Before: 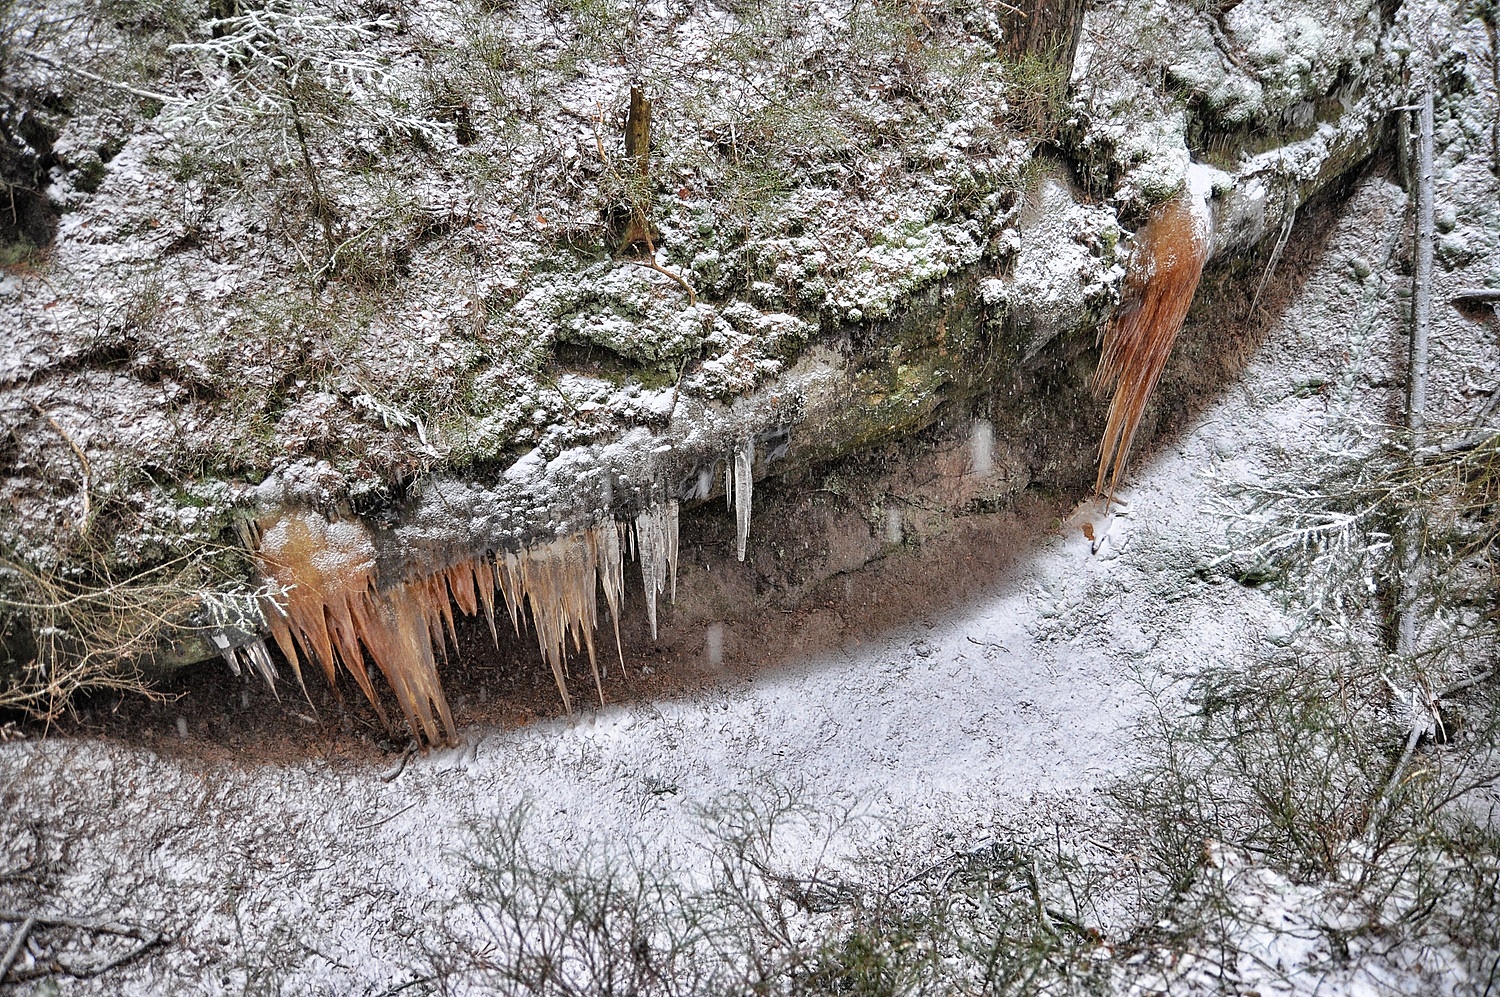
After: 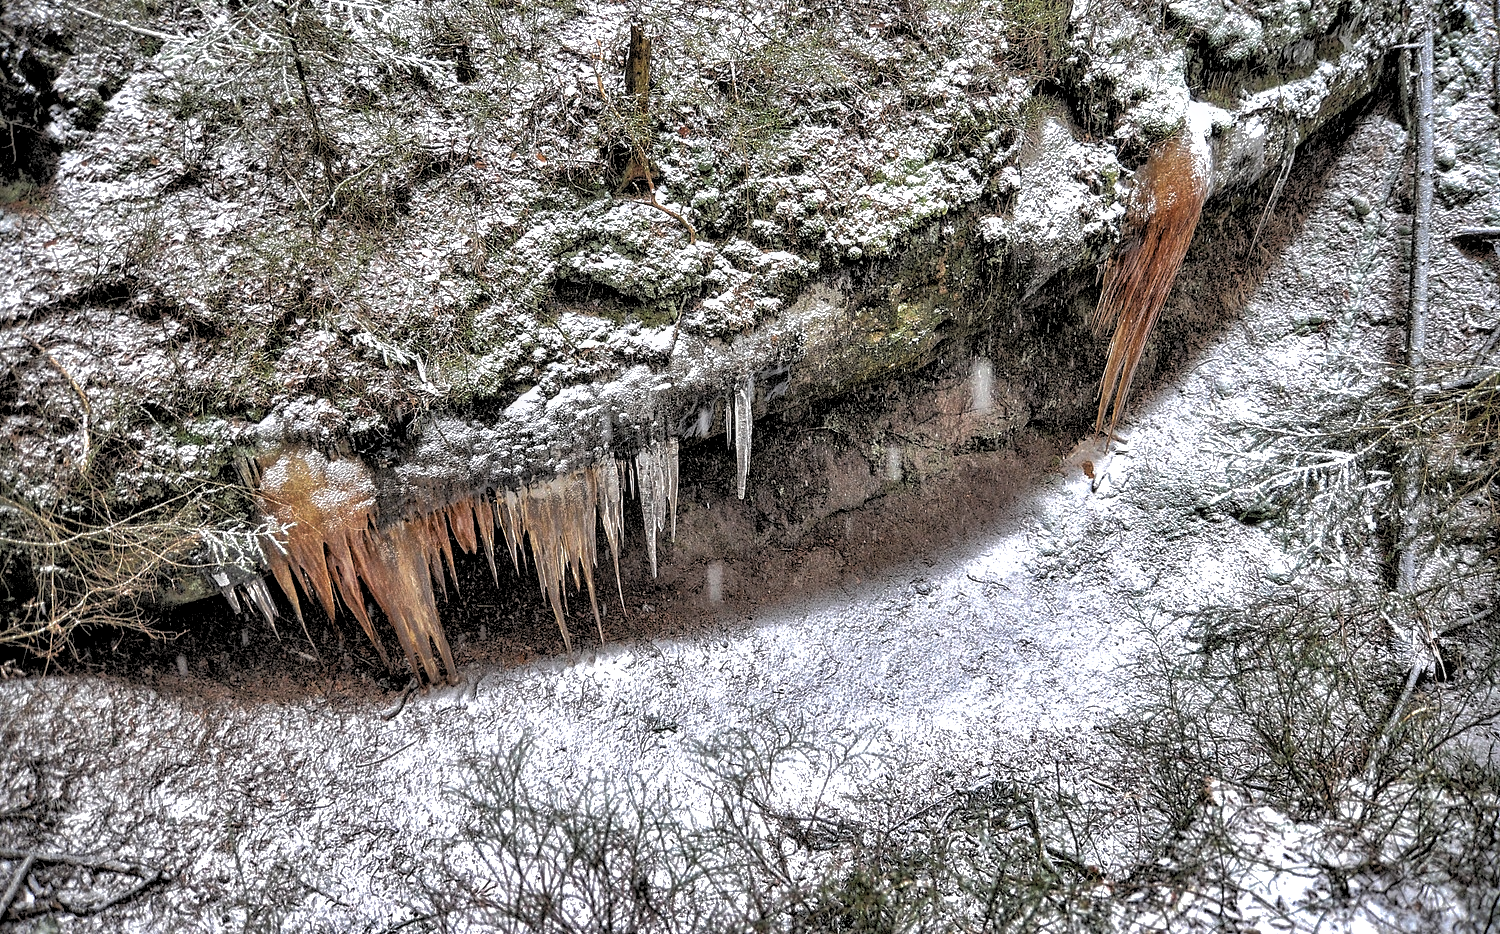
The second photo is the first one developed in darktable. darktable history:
local contrast: detail 130%
crop and rotate: top 6.25%
shadows and highlights: shadows 60, highlights -60
levels: levels [0.129, 0.519, 0.867]
